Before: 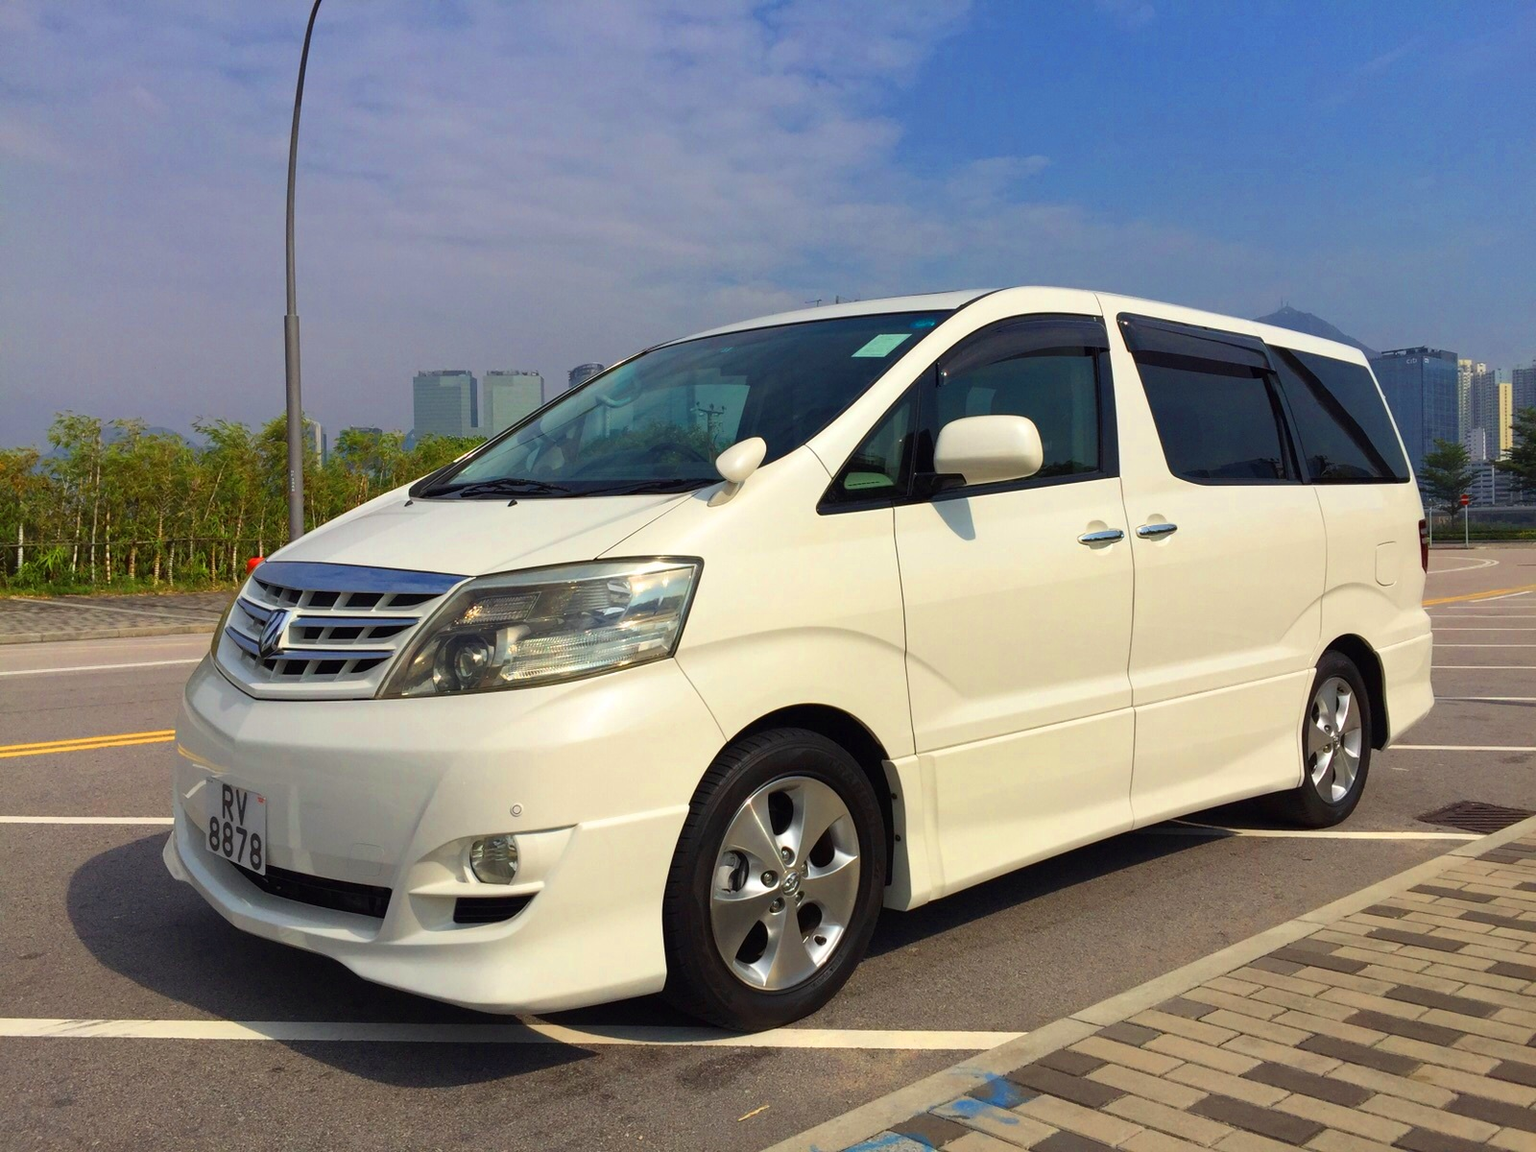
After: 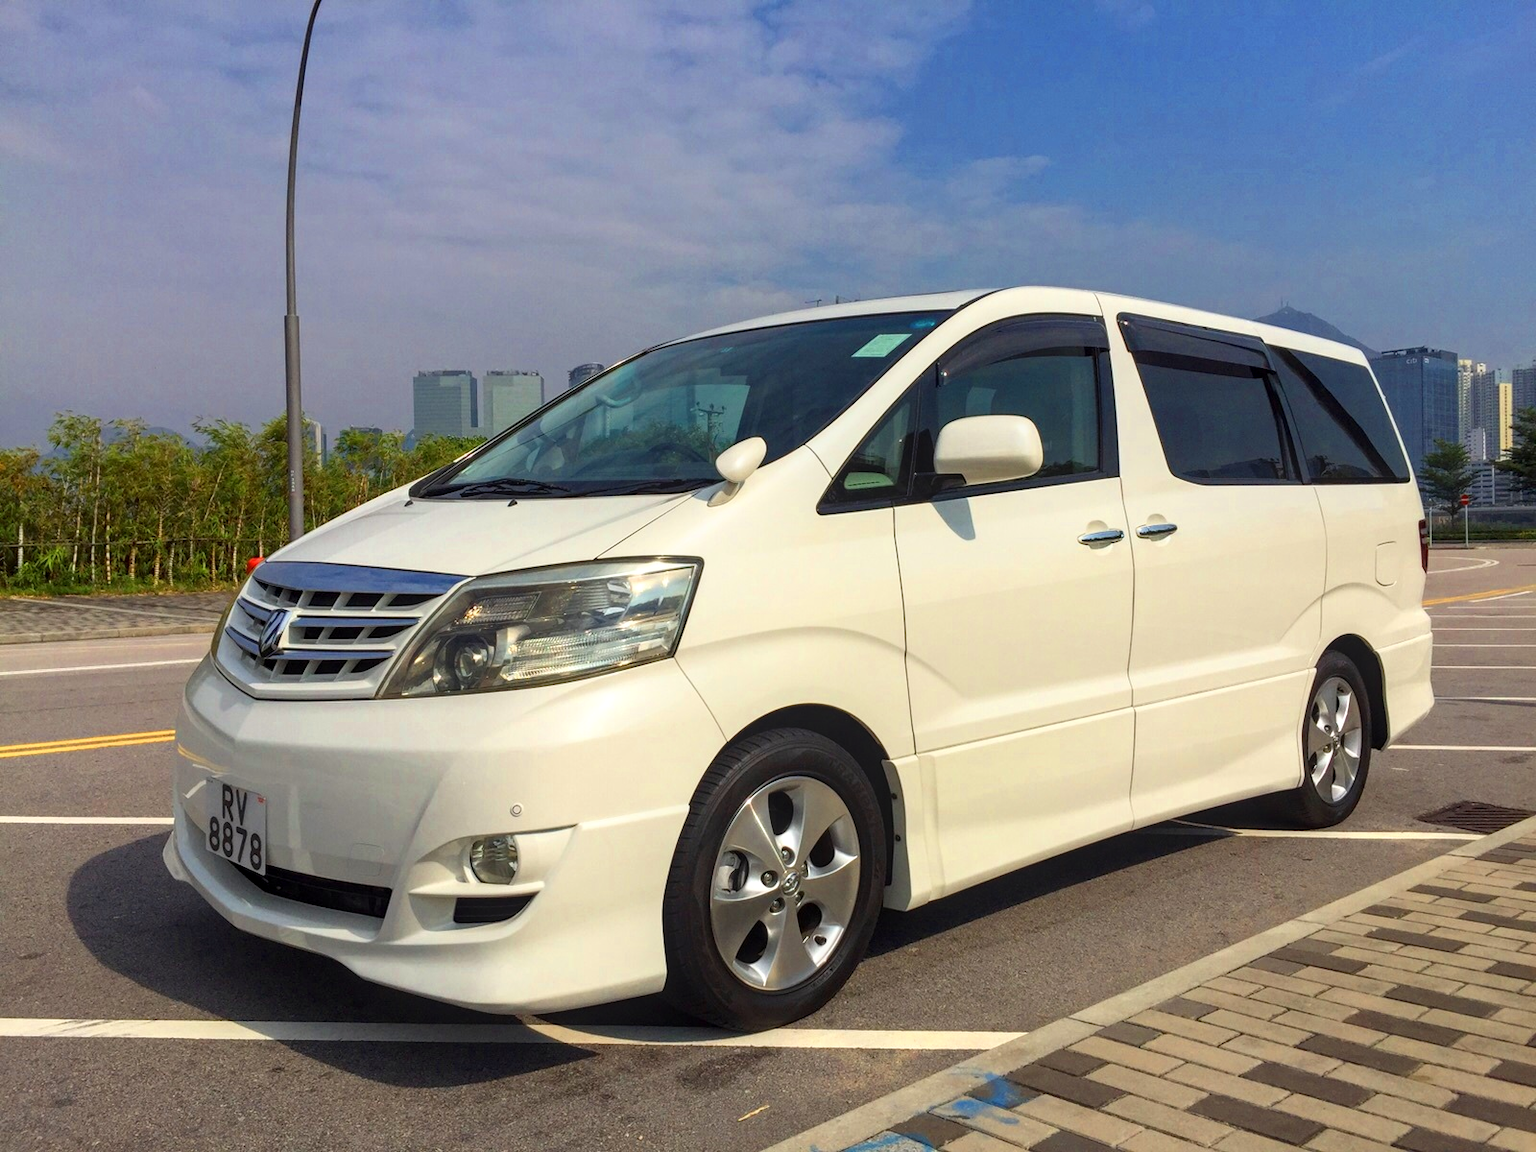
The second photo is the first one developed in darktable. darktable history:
shadows and highlights: shadows 0, highlights 40
local contrast: on, module defaults
